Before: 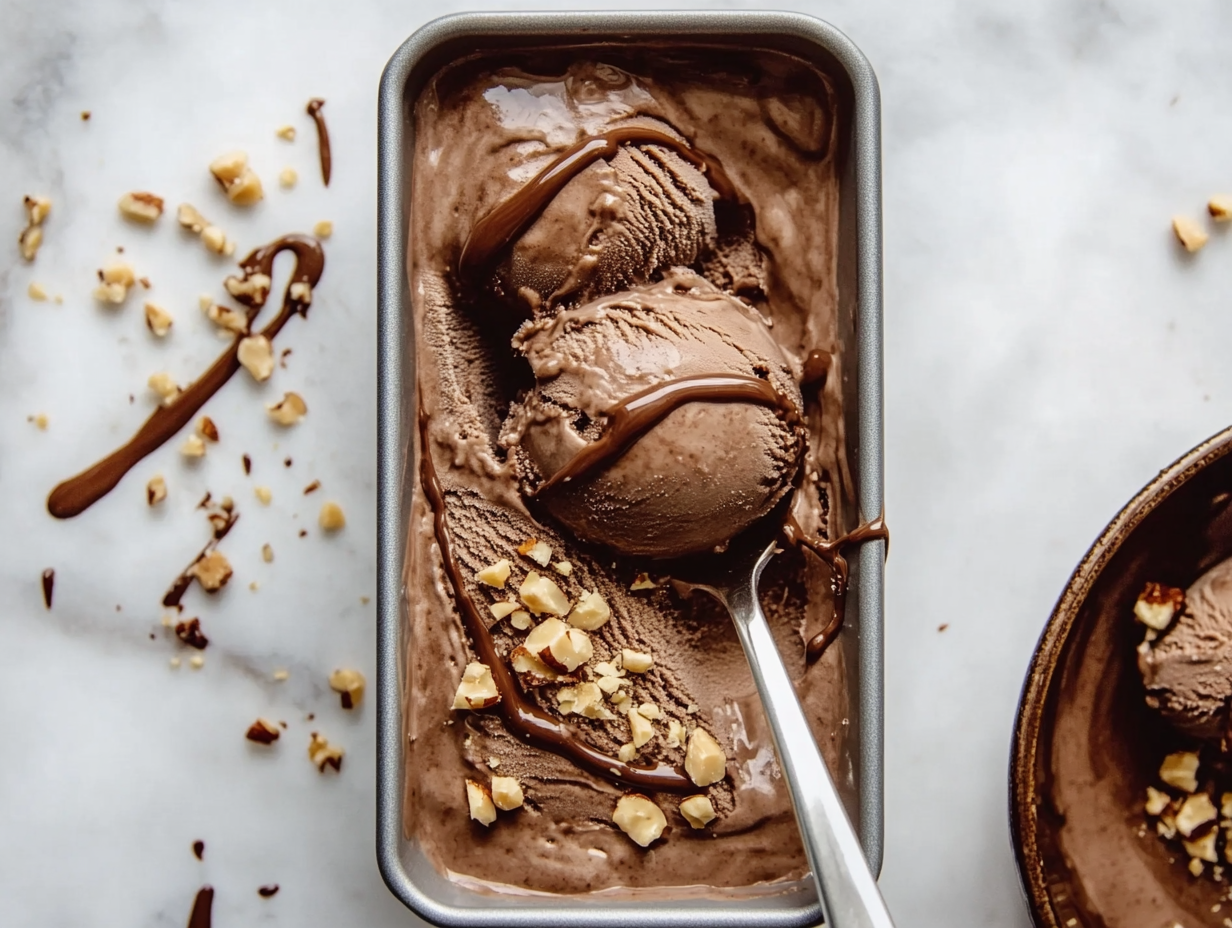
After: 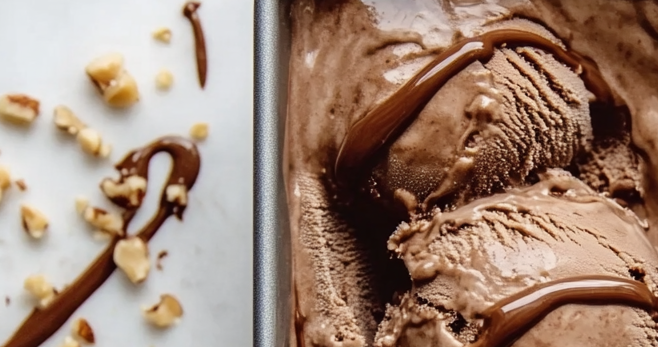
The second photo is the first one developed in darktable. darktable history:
crop: left 10.131%, top 10.657%, right 36.418%, bottom 51.87%
